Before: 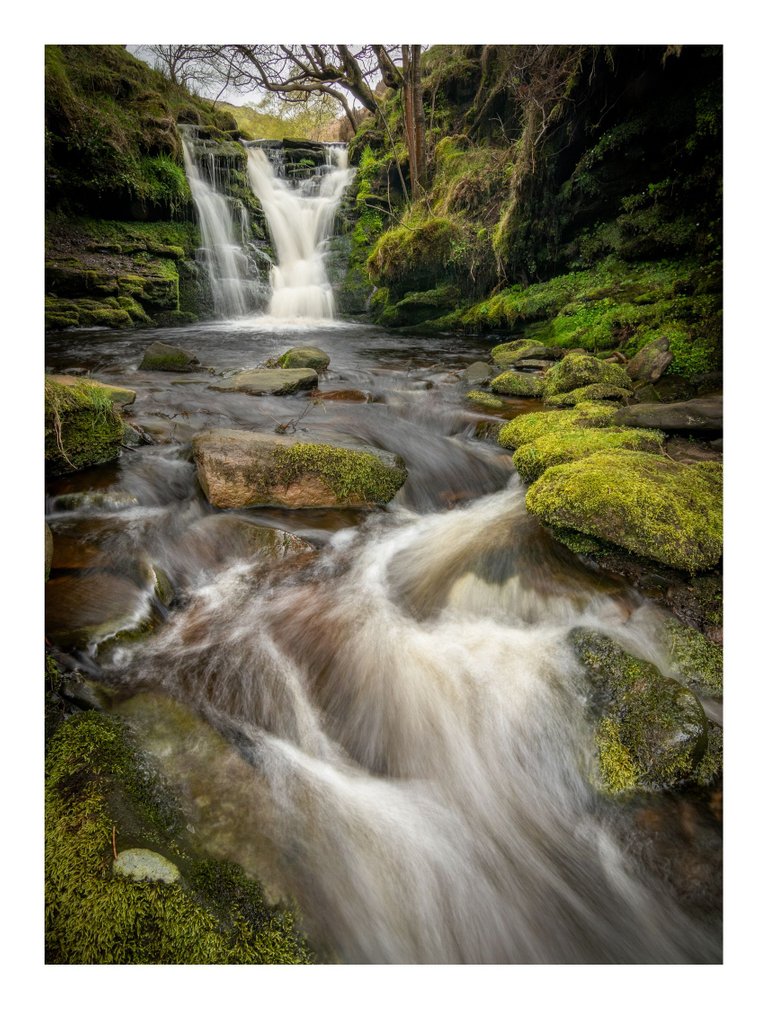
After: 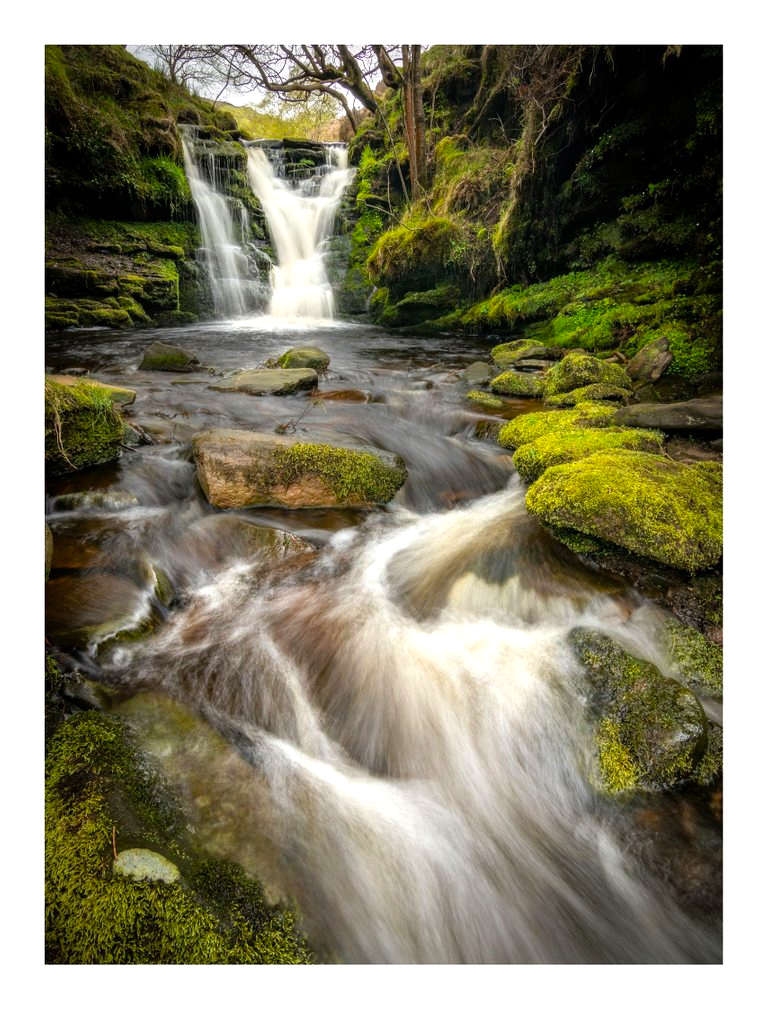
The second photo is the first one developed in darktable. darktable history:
tone equalizer: -8 EV -0.456 EV, -7 EV -0.401 EV, -6 EV -0.357 EV, -5 EV -0.252 EV, -3 EV 0.214 EV, -2 EV 0.311 EV, -1 EV 0.389 EV, +0 EV 0.438 EV
color balance rgb: linear chroma grading › global chroma 14.676%, perceptual saturation grading › global saturation 0.511%, saturation formula JzAzBz (2021)
